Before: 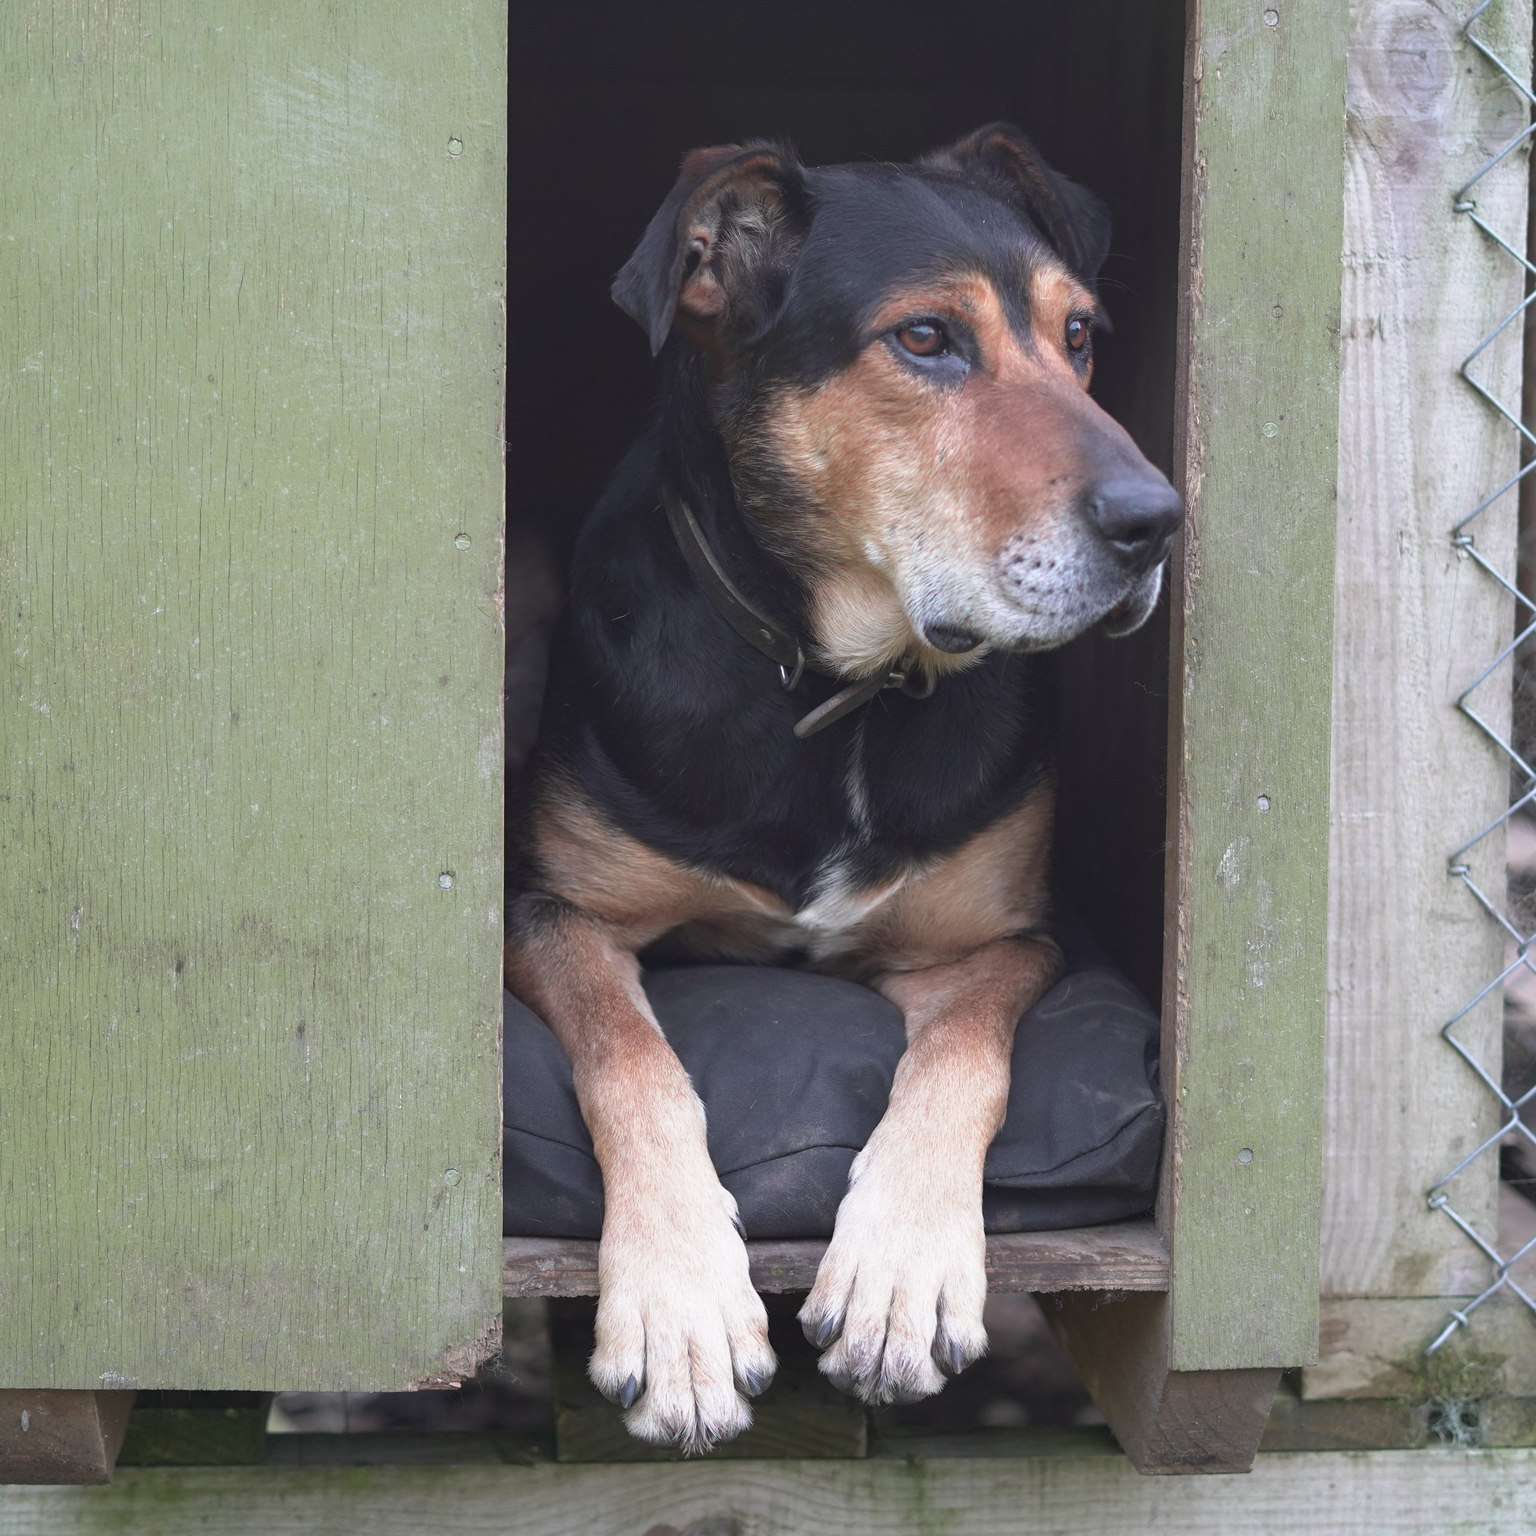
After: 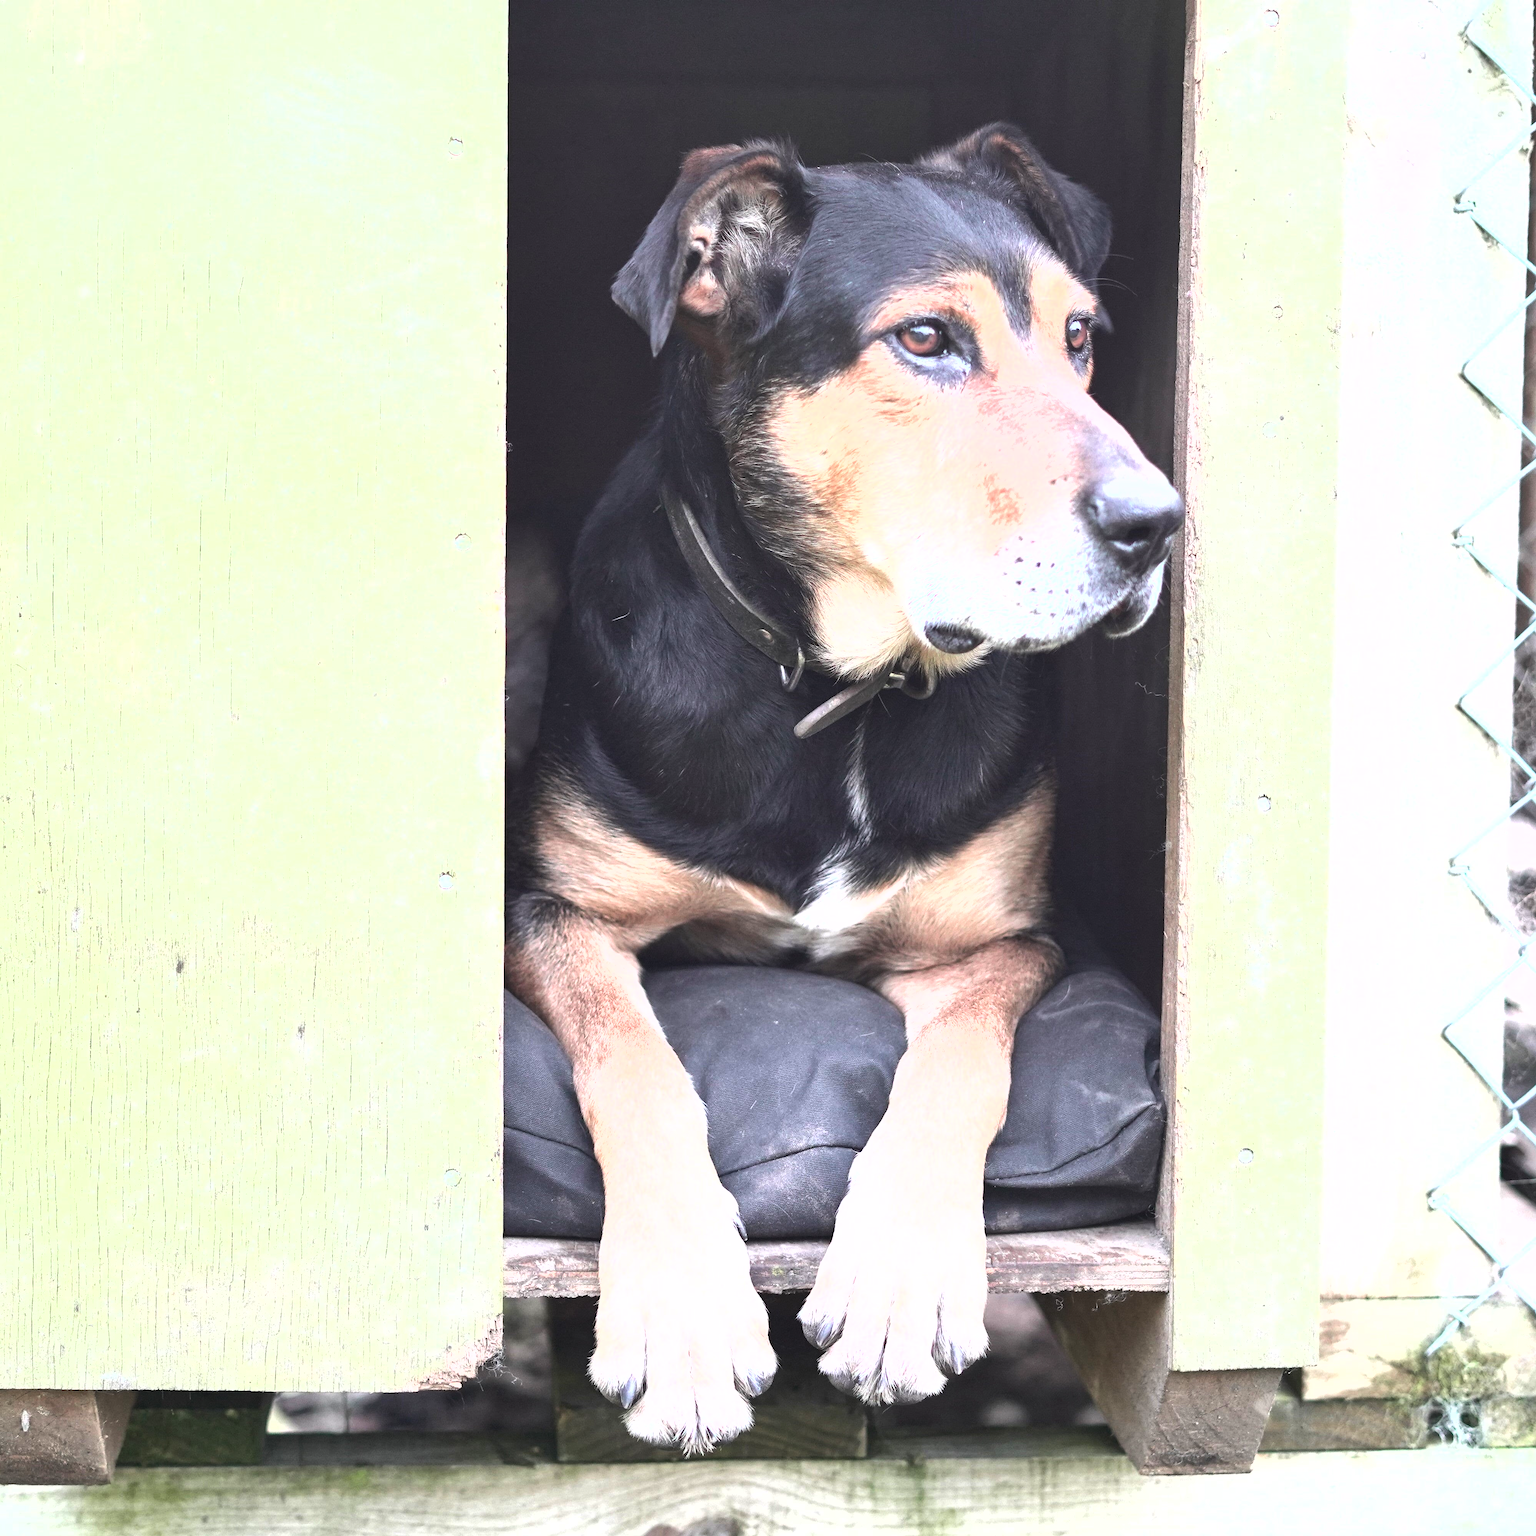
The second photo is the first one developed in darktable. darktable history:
exposure: black level correction 0, exposure 1.2 EV, compensate highlight preservation false
tone equalizer: -8 EV -1.08 EV, -7 EV -1.01 EV, -6 EV -0.867 EV, -5 EV -0.578 EV, -3 EV 0.578 EV, -2 EV 0.867 EV, -1 EV 1.01 EV, +0 EV 1.08 EV, edges refinement/feathering 500, mask exposure compensation -1.57 EV, preserve details no
shadows and highlights: shadows 29.32, highlights -29.32, low approximation 0.01, soften with gaussian
